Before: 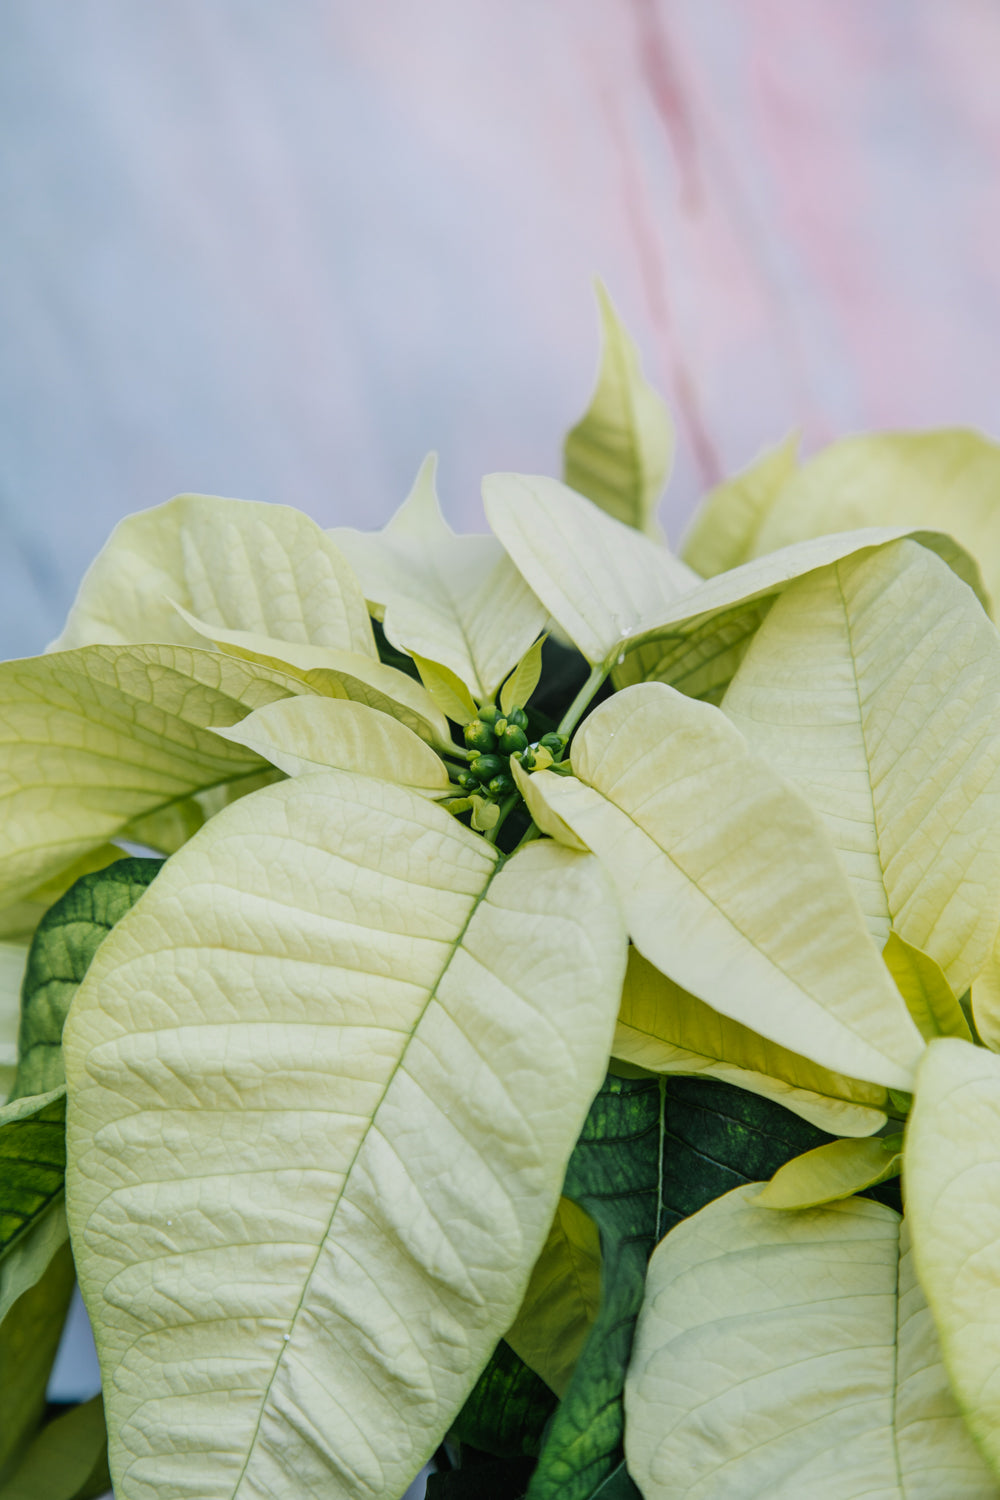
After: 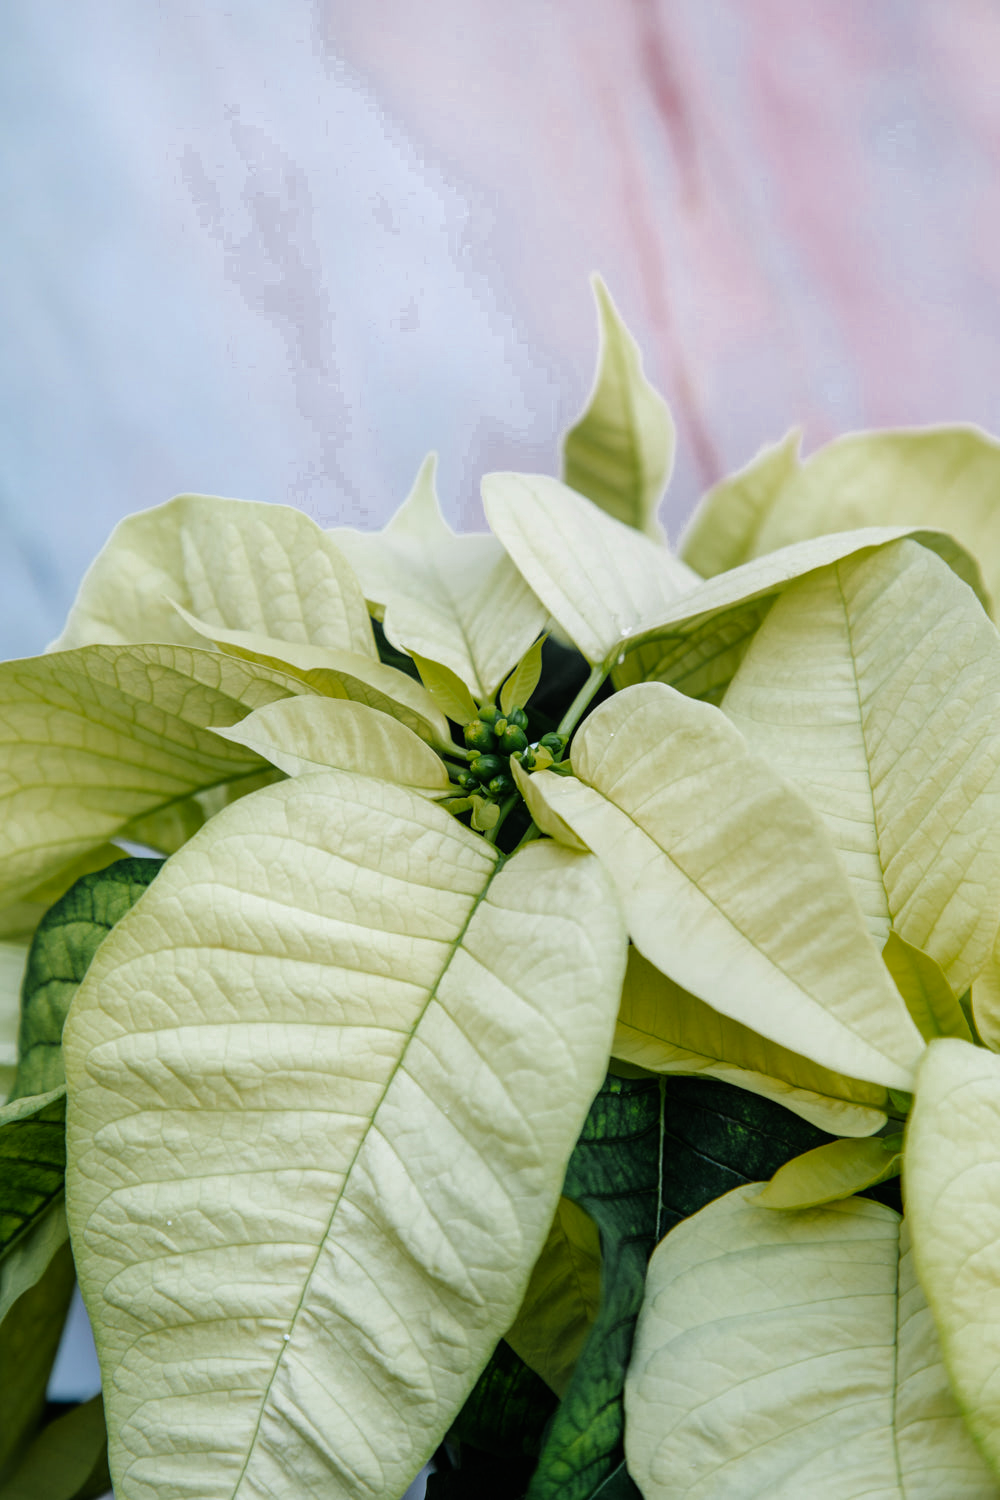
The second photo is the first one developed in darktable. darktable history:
color zones: curves: ch0 [(0.27, 0.396) (0.563, 0.504) (0.75, 0.5) (0.787, 0.307)]
exposure: black level correction 0, exposure -0.727 EV, compensate highlight preservation false
tone equalizer: -8 EV -1.11 EV, -7 EV -1.01 EV, -6 EV -0.841 EV, -5 EV -0.55 EV, -3 EV 0.585 EV, -2 EV 0.837 EV, -1 EV 1 EV, +0 EV 1.05 EV
